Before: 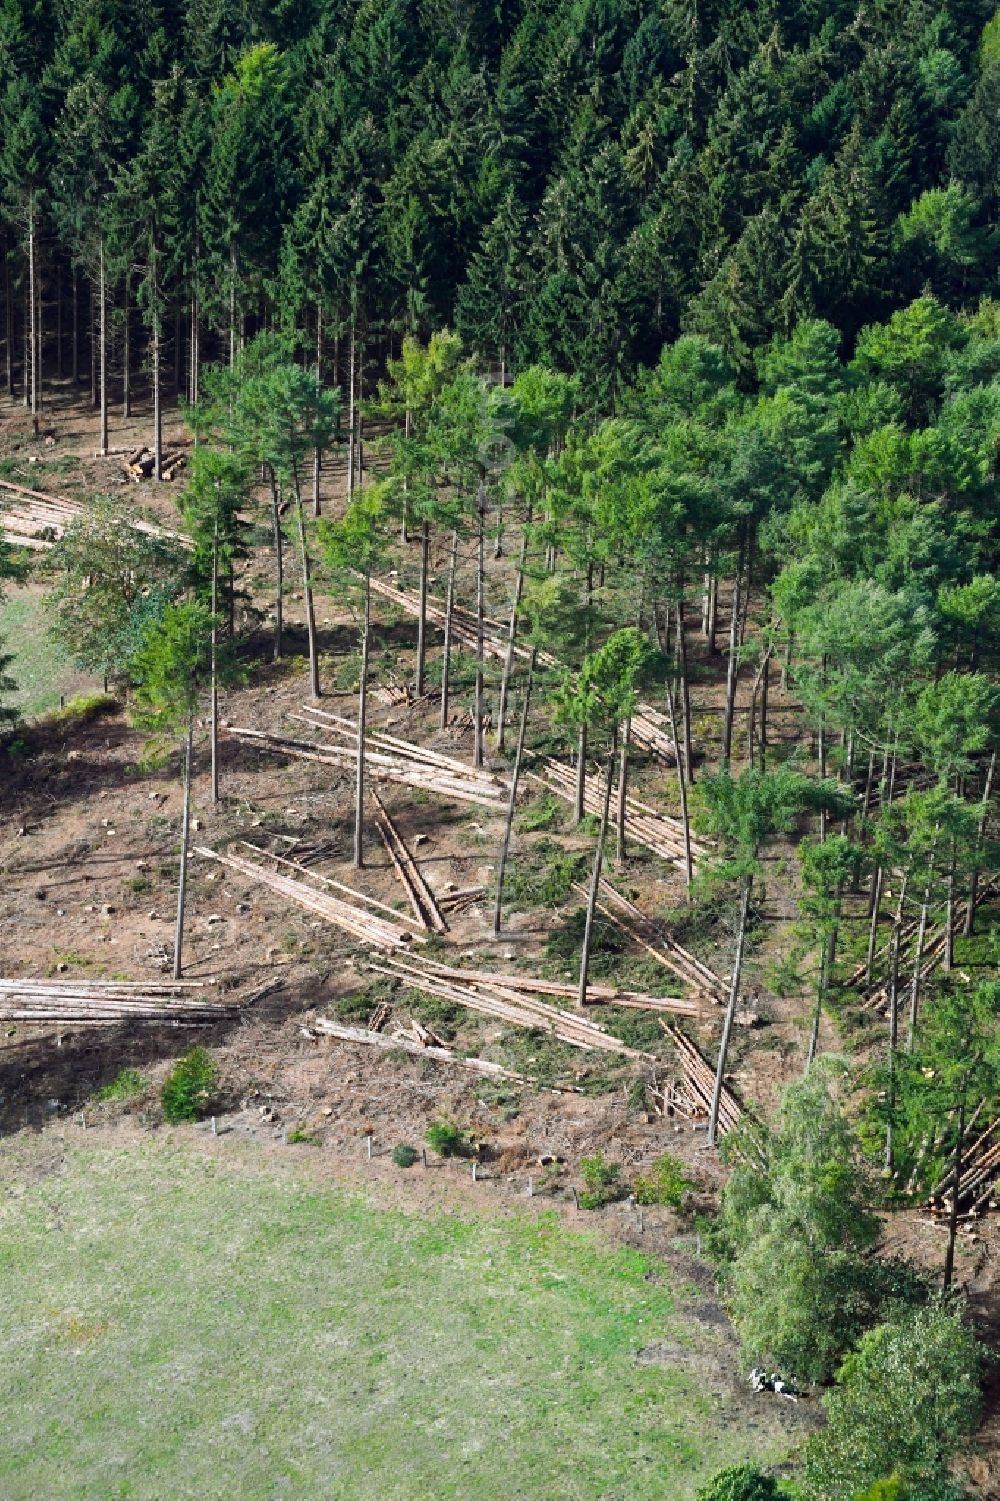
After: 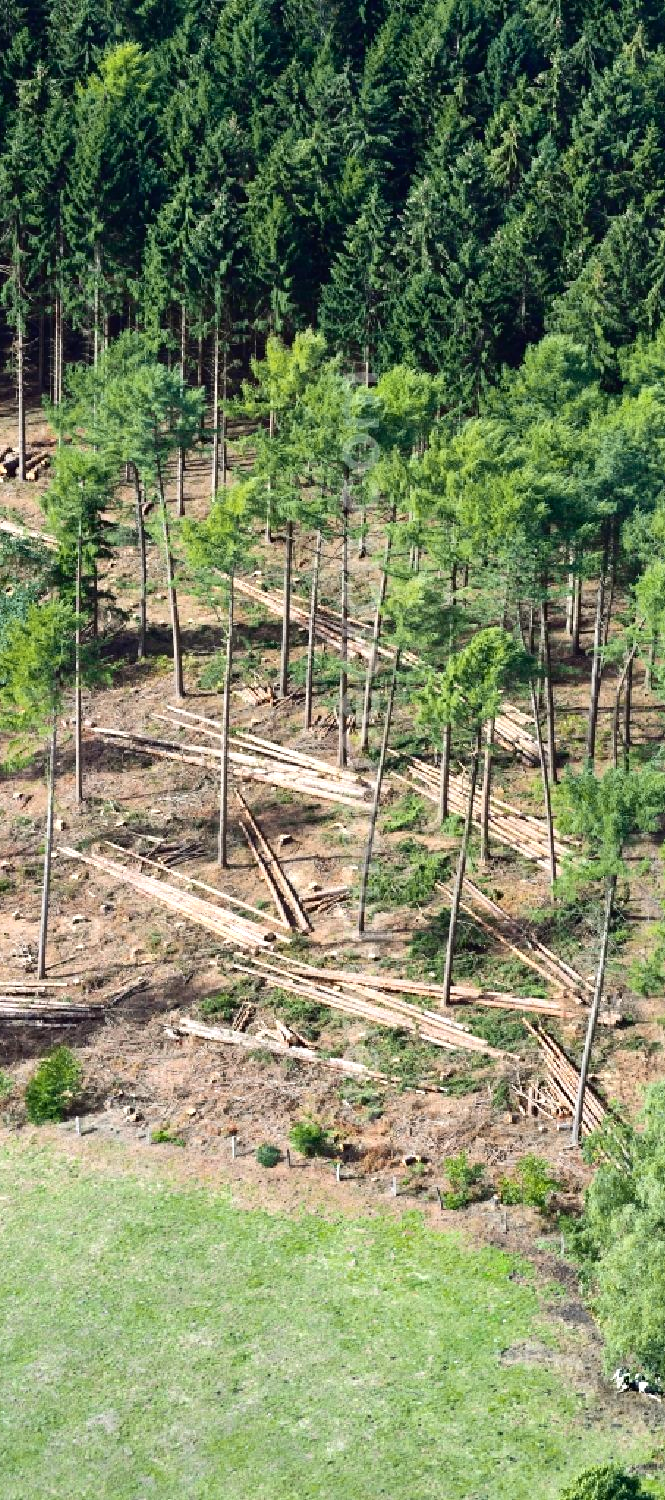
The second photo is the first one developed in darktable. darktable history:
shadows and highlights: shadows 12.62, white point adjustment 1.2, soften with gaussian
exposure: exposure 0.299 EV, compensate highlight preservation false
crop and rotate: left 13.632%, right 19.778%
tone curve: curves: ch0 [(0, 0.01) (0.052, 0.045) (0.136, 0.133) (0.29, 0.332) (0.453, 0.531) (0.676, 0.751) (0.89, 0.919) (1, 1)]; ch1 [(0, 0) (0.094, 0.081) (0.285, 0.299) (0.385, 0.403) (0.447, 0.429) (0.495, 0.496) (0.544, 0.552) (0.589, 0.612) (0.722, 0.728) (1, 1)]; ch2 [(0, 0) (0.257, 0.217) (0.43, 0.421) (0.498, 0.507) (0.531, 0.544) (0.56, 0.579) (0.625, 0.642) (1, 1)], color space Lab, independent channels, preserve colors none
